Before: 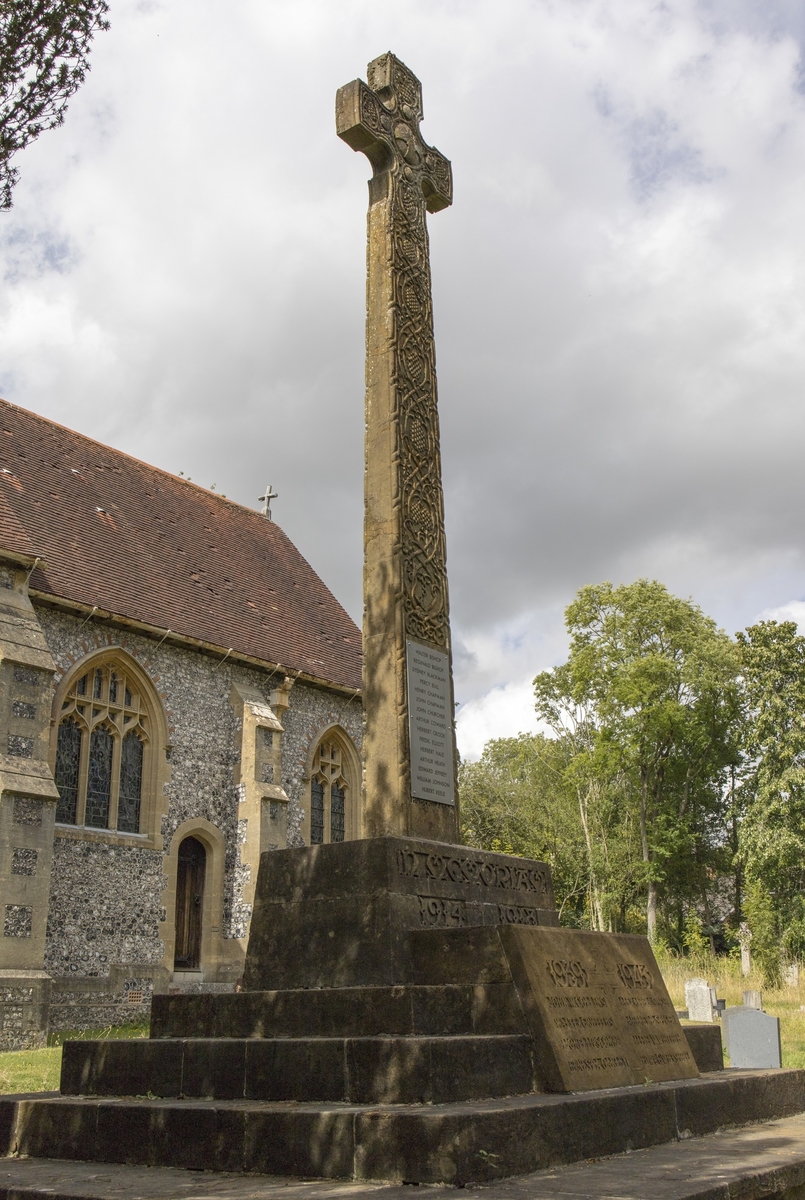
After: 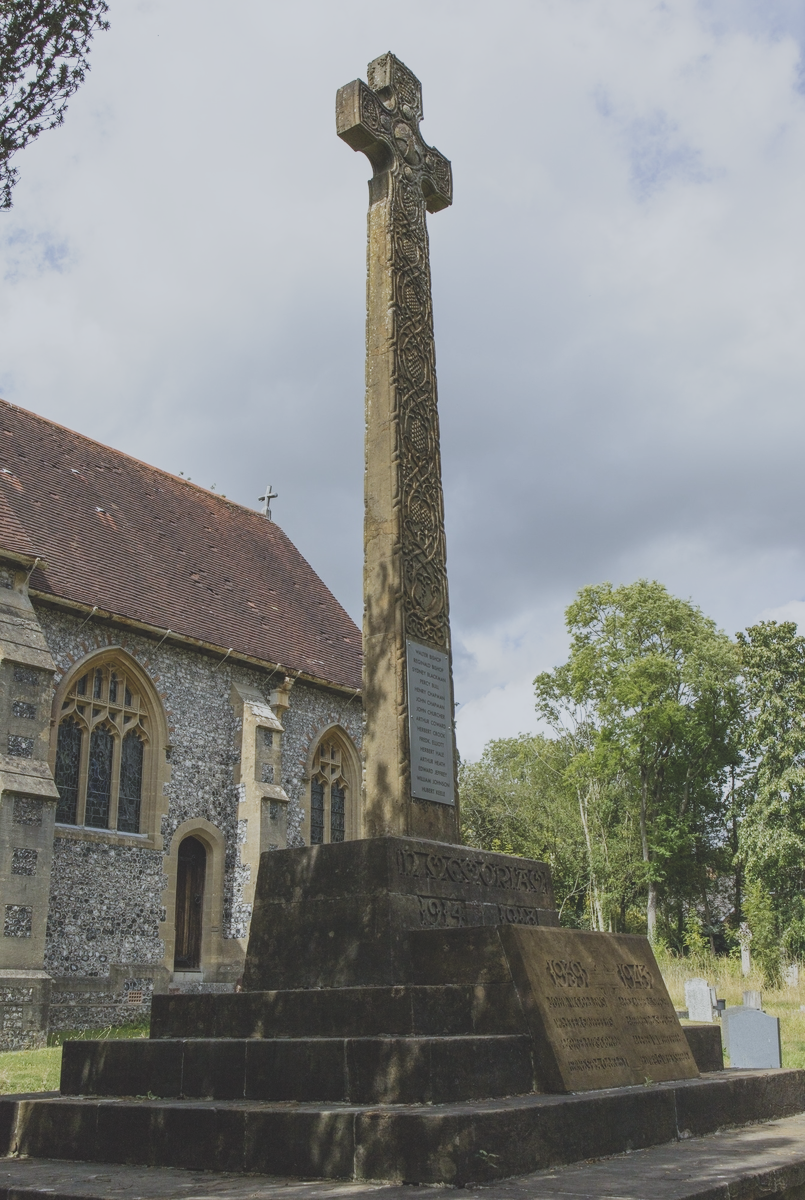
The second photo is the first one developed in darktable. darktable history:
color calibration: x 0.371, y 0.377, temperature 4295.84 K
exposure: compensate highlight preservation false
tone curve: curves: ch0 [(0, 0.148) (0.191, 0.225) (0.712, 0.695) (0.864, 0.797) (1, 0.839)], preserve colors none
